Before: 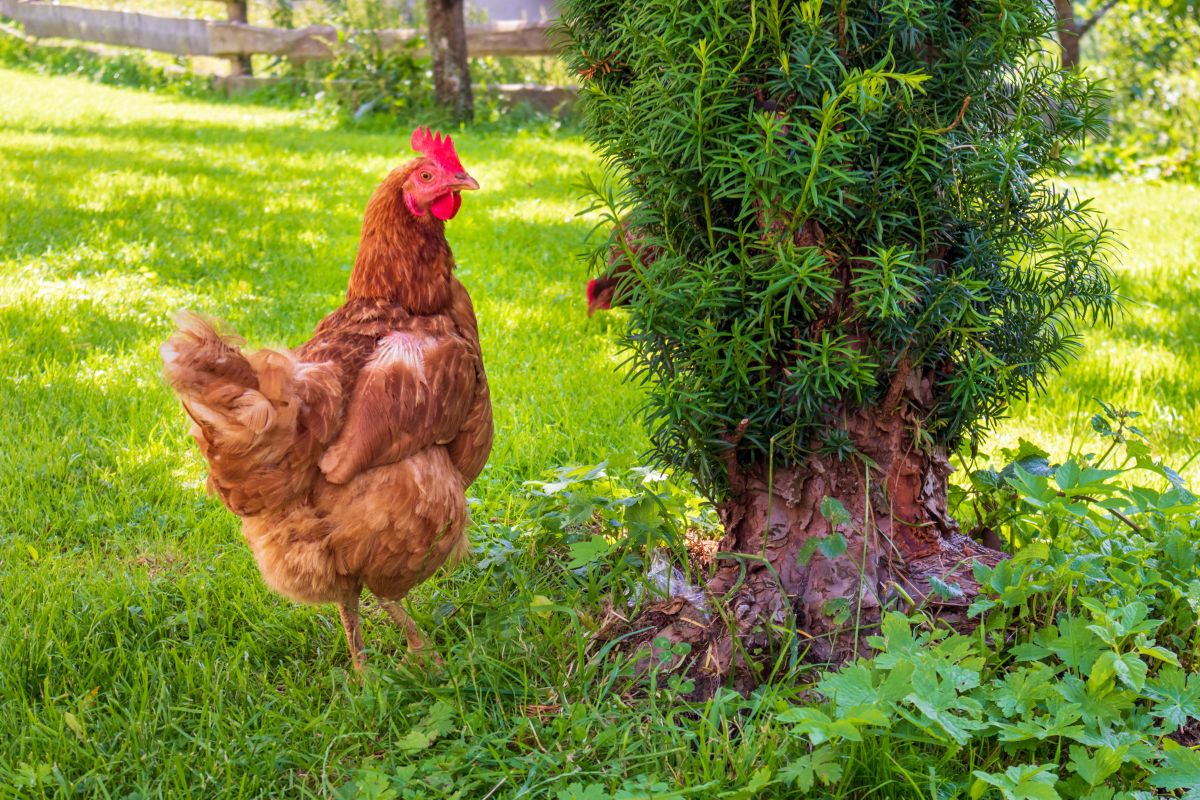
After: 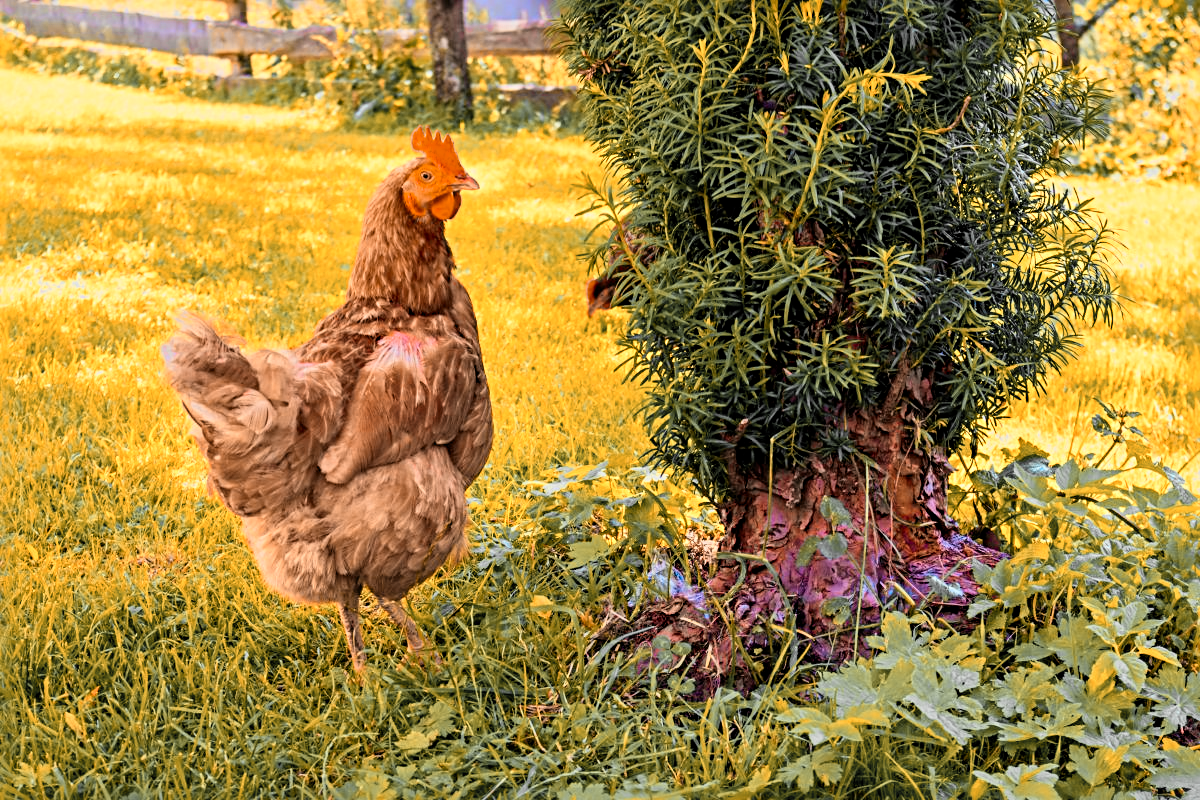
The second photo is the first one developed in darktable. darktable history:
color zones: curves: ch0 [(0.009, 0.528) (0.136, 0.6) (0.255, 0.586) (0.39, 0.528) (0.522, 0.584) (0.686, 0.736) (0.849, 0.561)]; ch1 [(0.045, 0.781) (0.14, 0.416) (0.257, 0.695) (0.442, 0.032) (0.738, 0.338) (0.818, 0.632) (0.891, 0.741) (1, 0.704)]; ch2 [(0, 0.667) (0.141, 0.52) (0.26, 0.37) (0.474, 0.432) (0.743, 0.286)]
filmic rgb: middle gray luminance 9.31%, black relative exposure -10.67 EV, white relative exposure 3.43 EV, target black luminance 0%, hardness 5.98, latitude 59.65%, contrast 1.088, highlights saturation mix 3.77%, shadows ↔ highlights balance 29.57%, preserve chrominance max RGB, color science v6 (2022), contrast in shadows safe, contrast in highlights safe
sharpen: radius 4.835
velvia: on, module defaults
